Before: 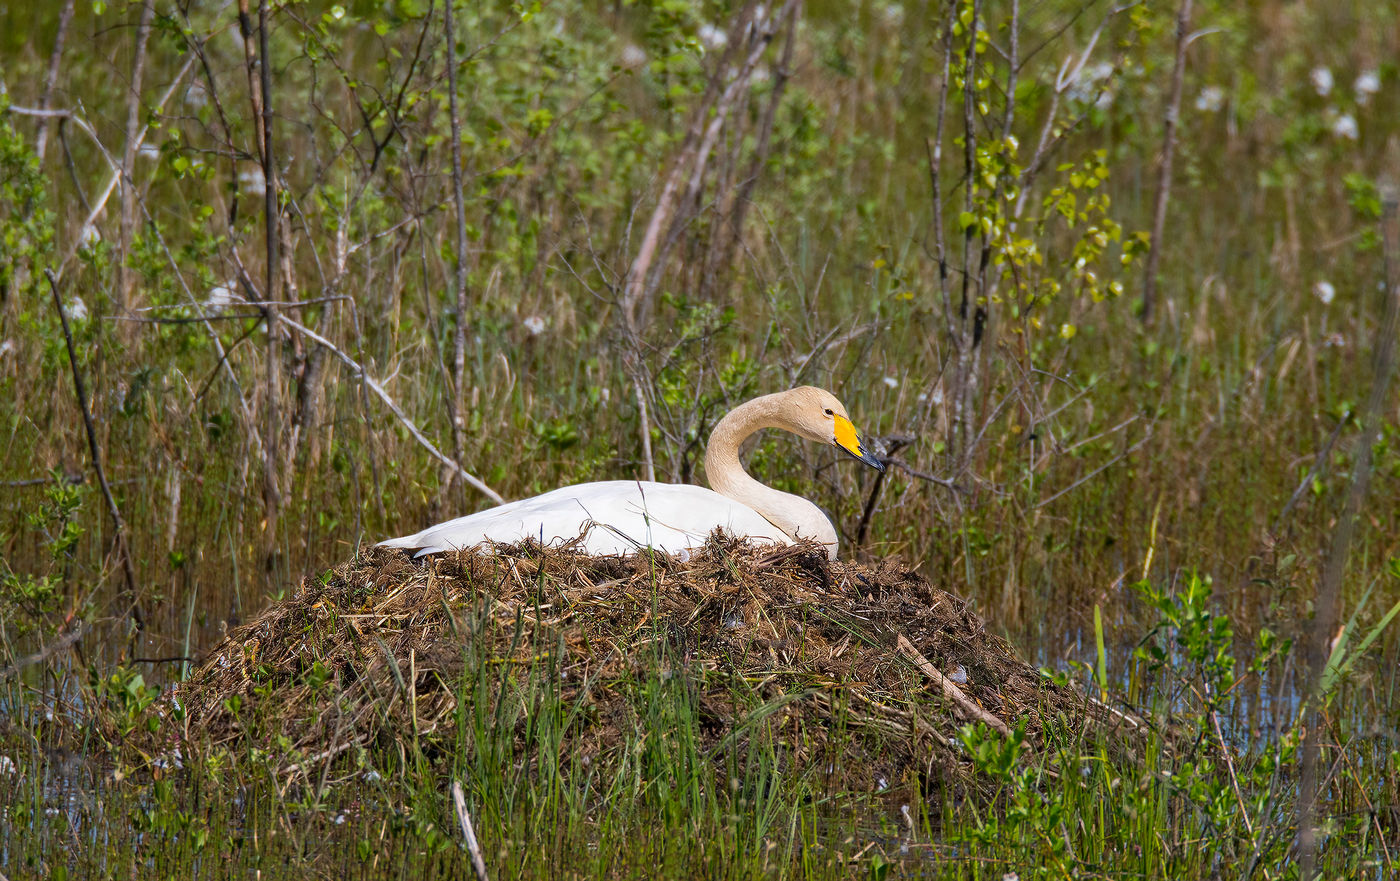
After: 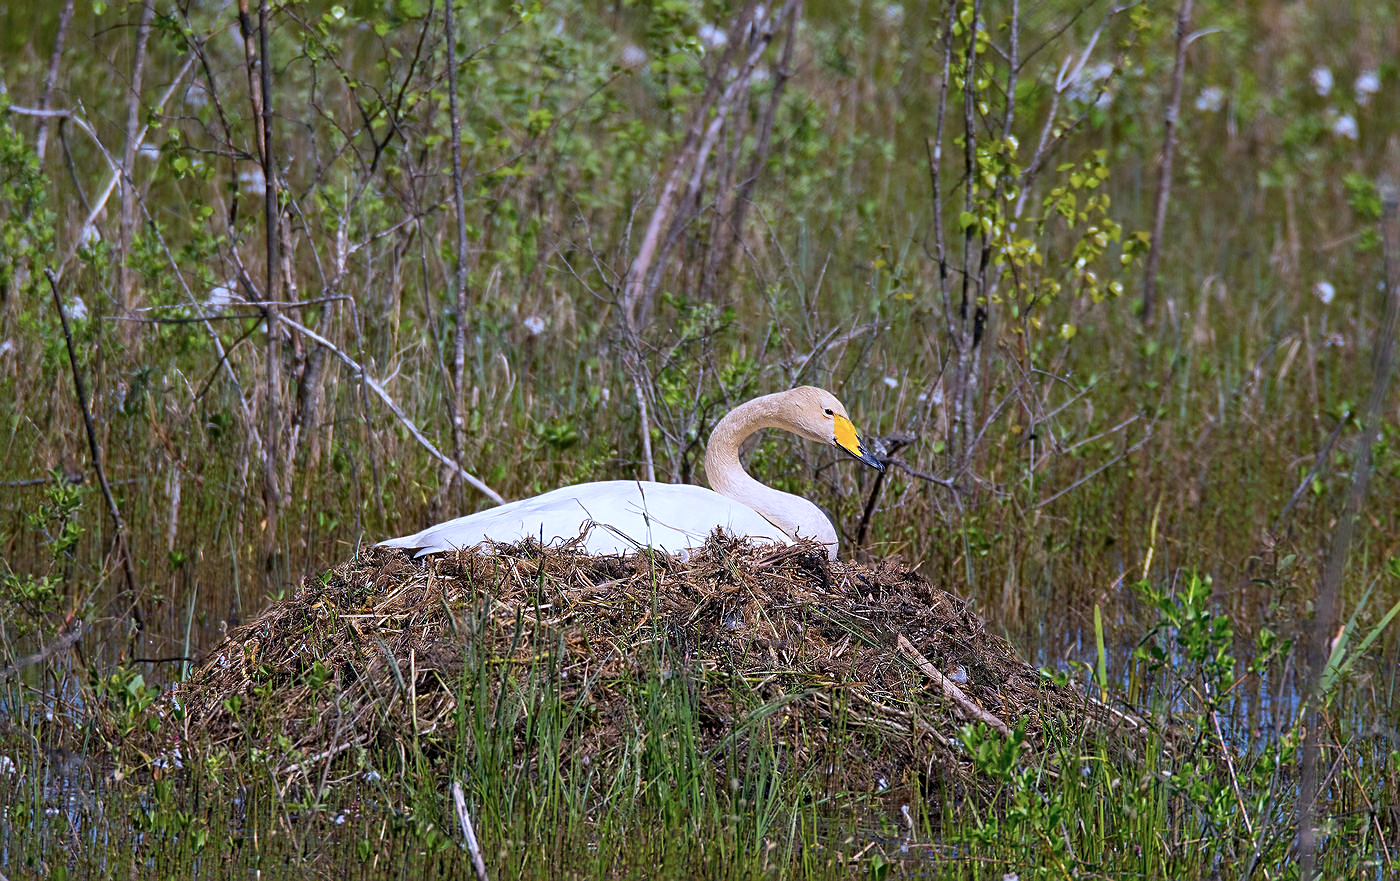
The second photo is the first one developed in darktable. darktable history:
sharpen: on, module defaults
color calibration: illuminant as shot in camera, x 0.377, y 0.392, temperature 4169.3 K, saturation algorithm version 1 (2020)
